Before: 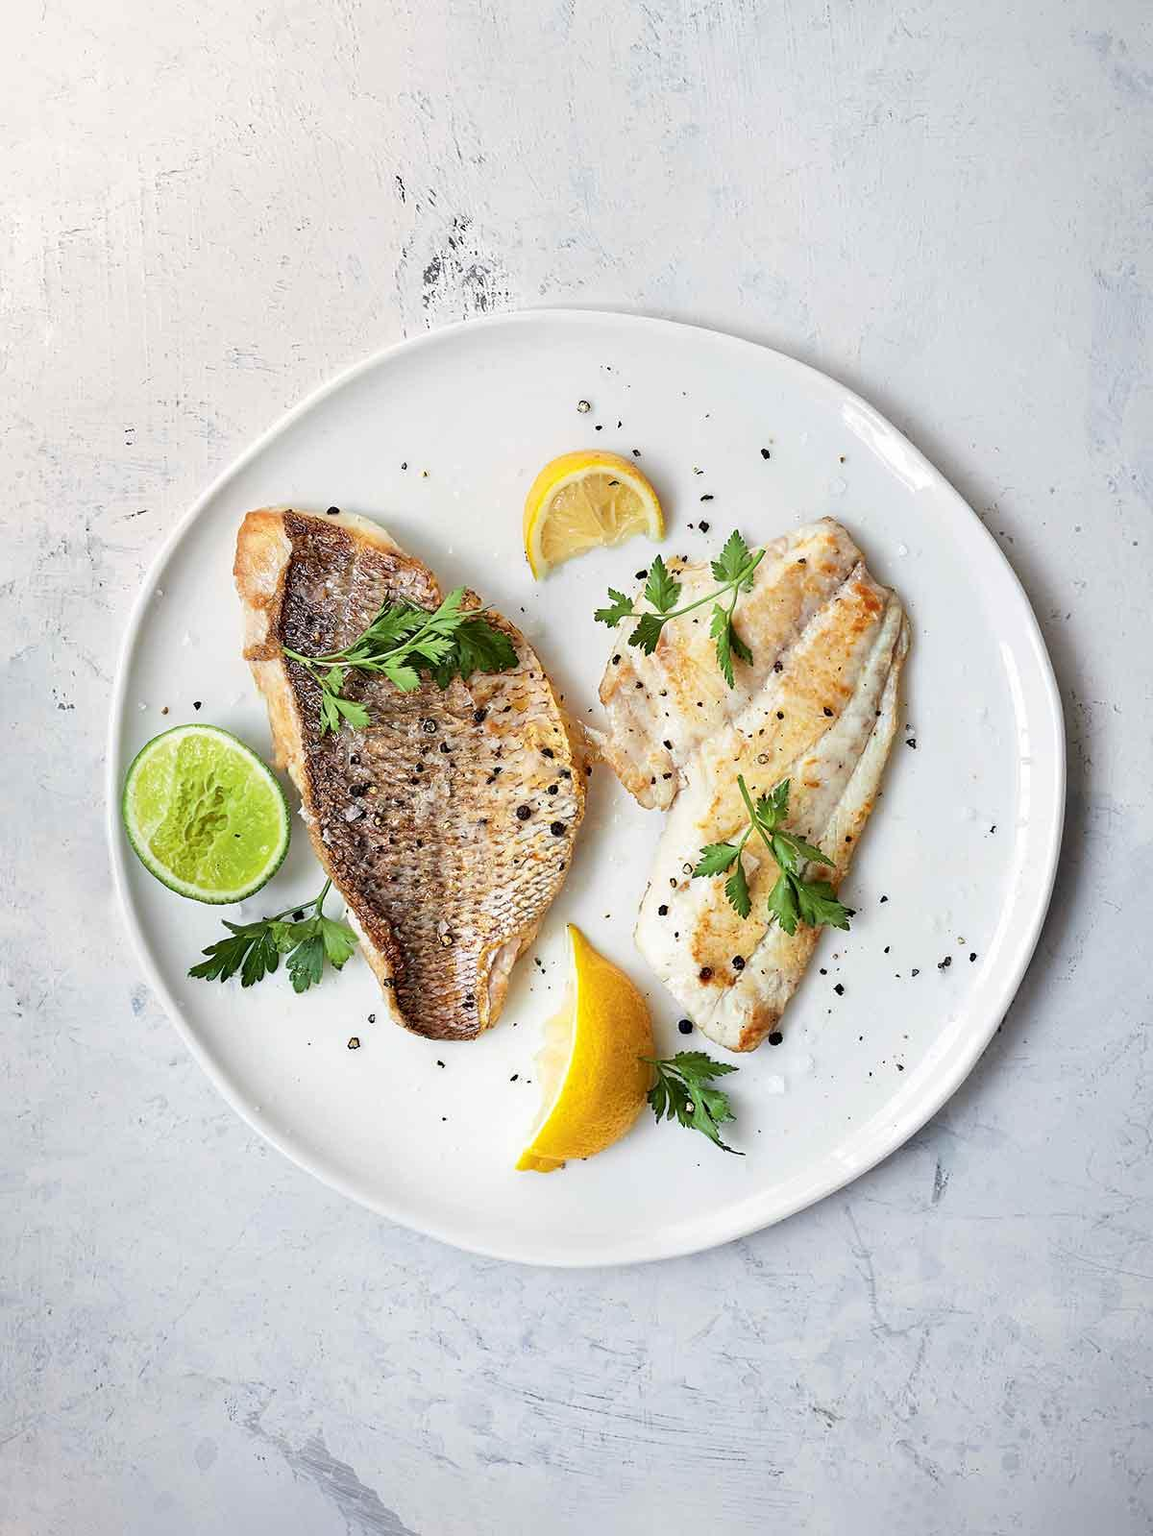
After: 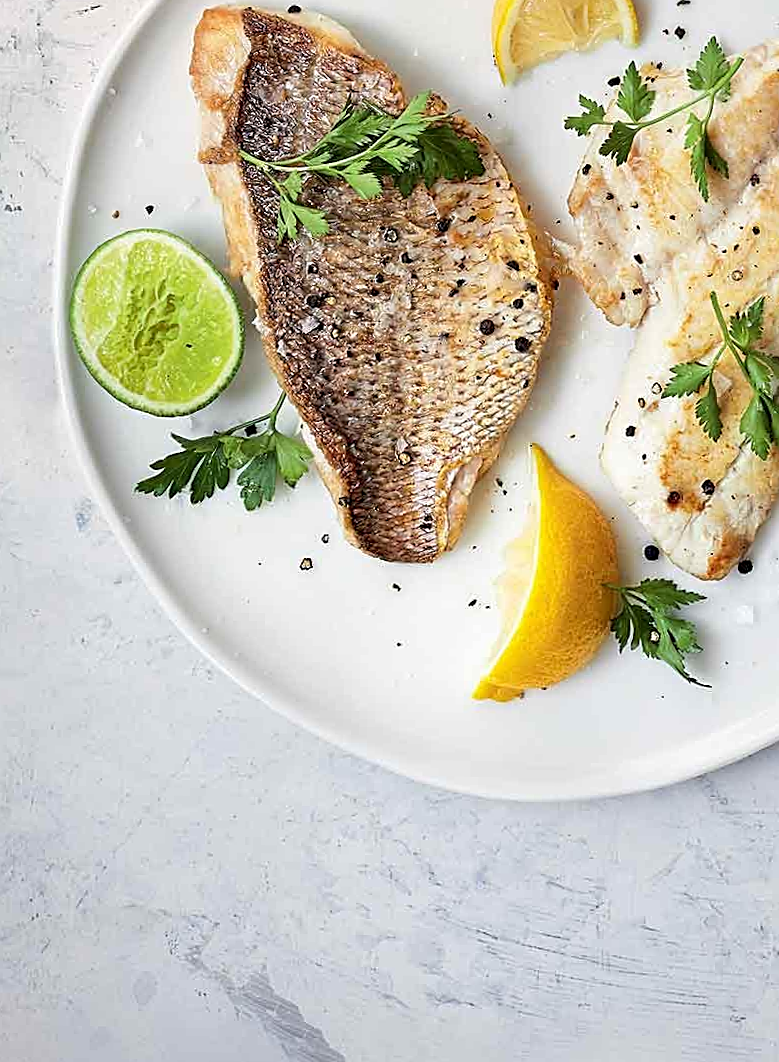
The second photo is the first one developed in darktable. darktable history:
crop and rotate: angle -1°, left 3.782%, top 32.046%, right 29.746%
exposure: black level correction 0.001, compensate exposure bias true, compensate highlight preservation false
color correction: highlights b* 0.003
sharpen: on, module defaults
